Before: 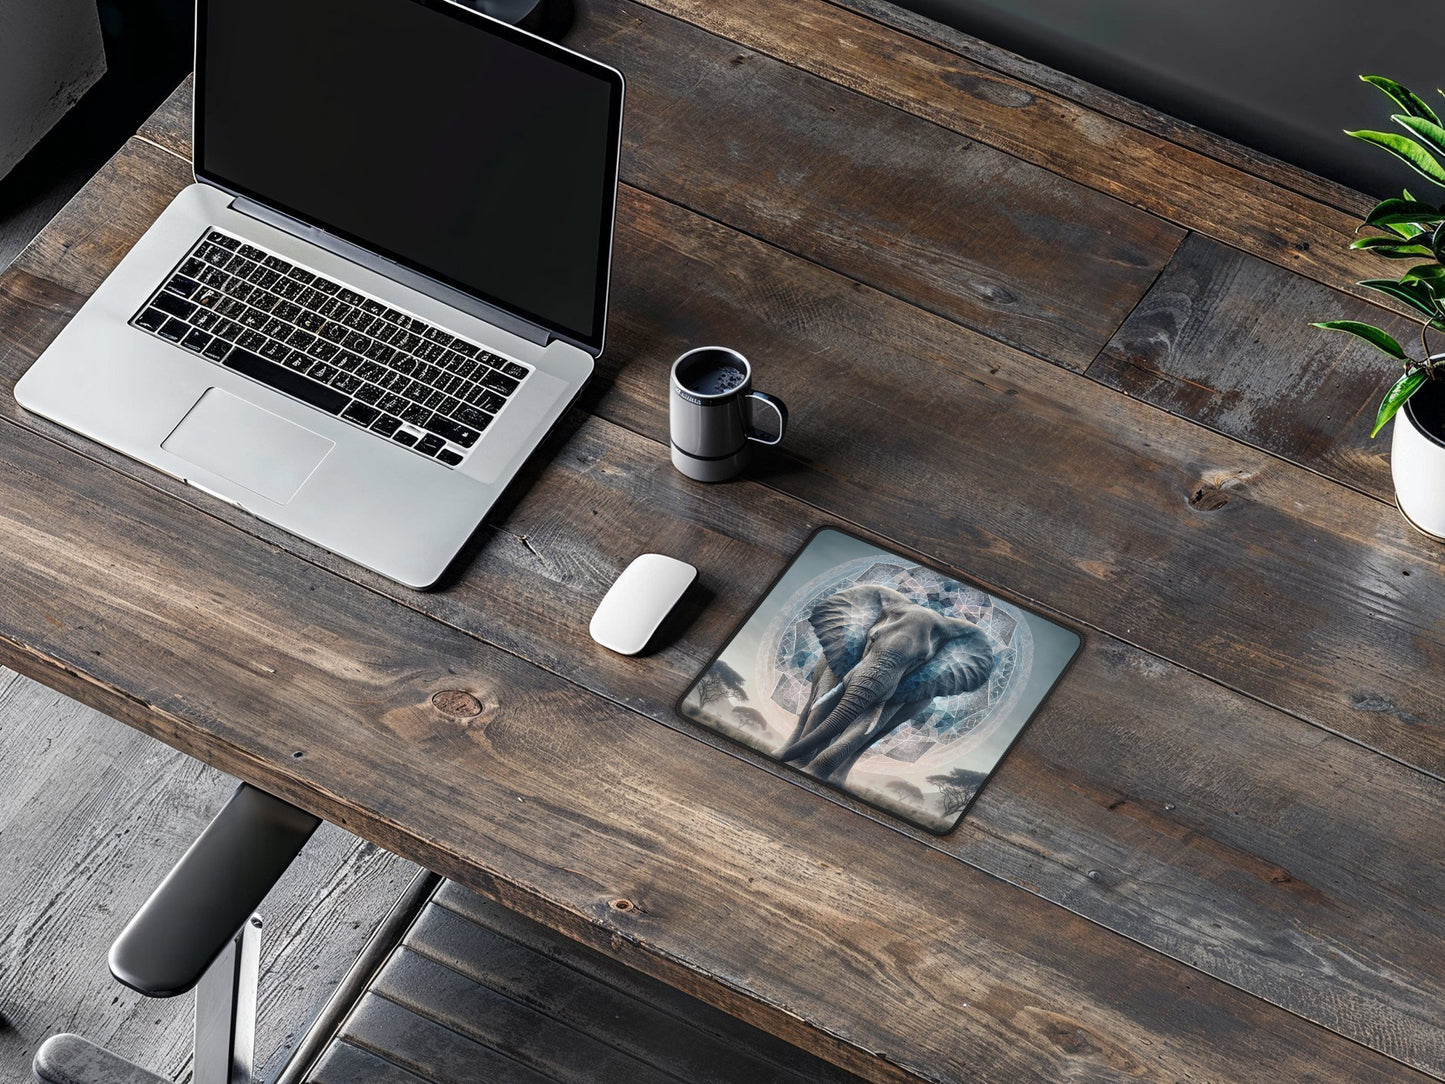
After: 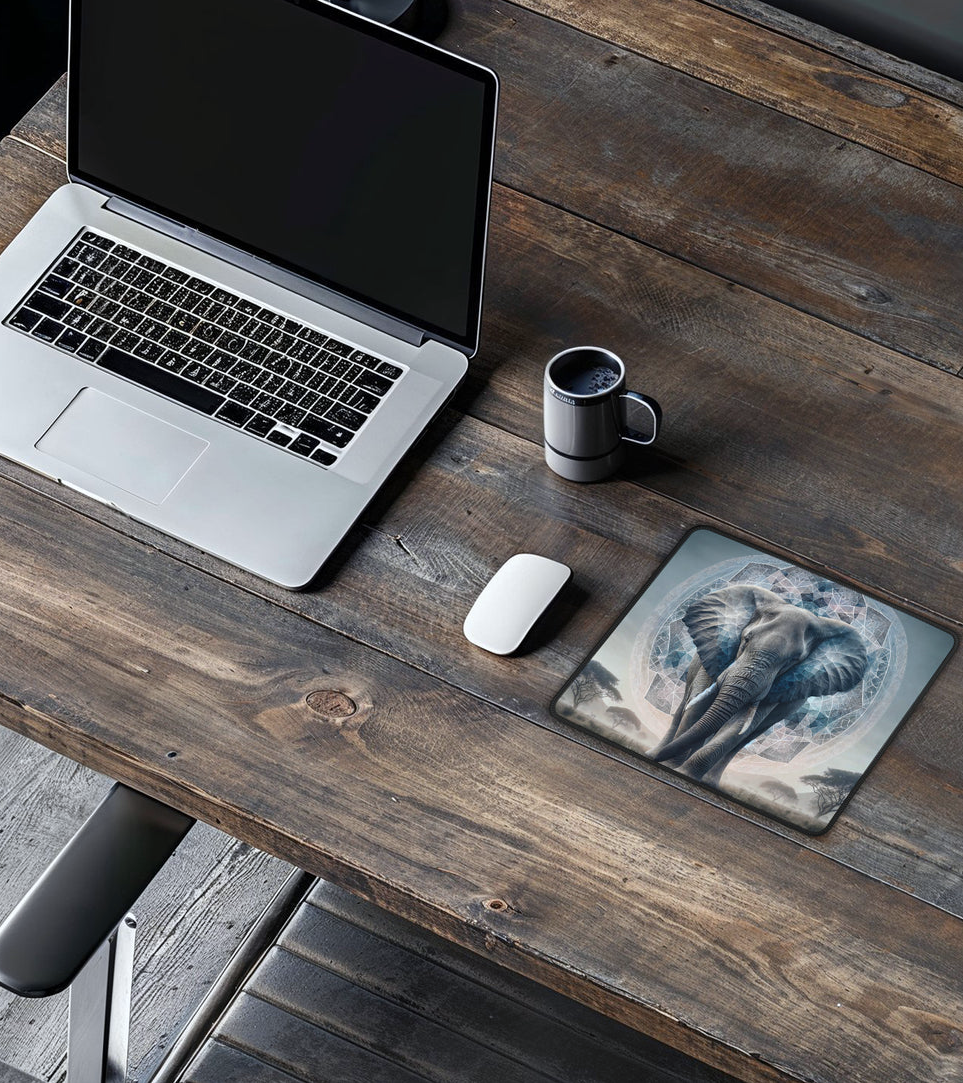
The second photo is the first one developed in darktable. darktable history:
crop and rotate: left 8.786%, right 24.548%
white balance: red 0.982, blue 1.018
